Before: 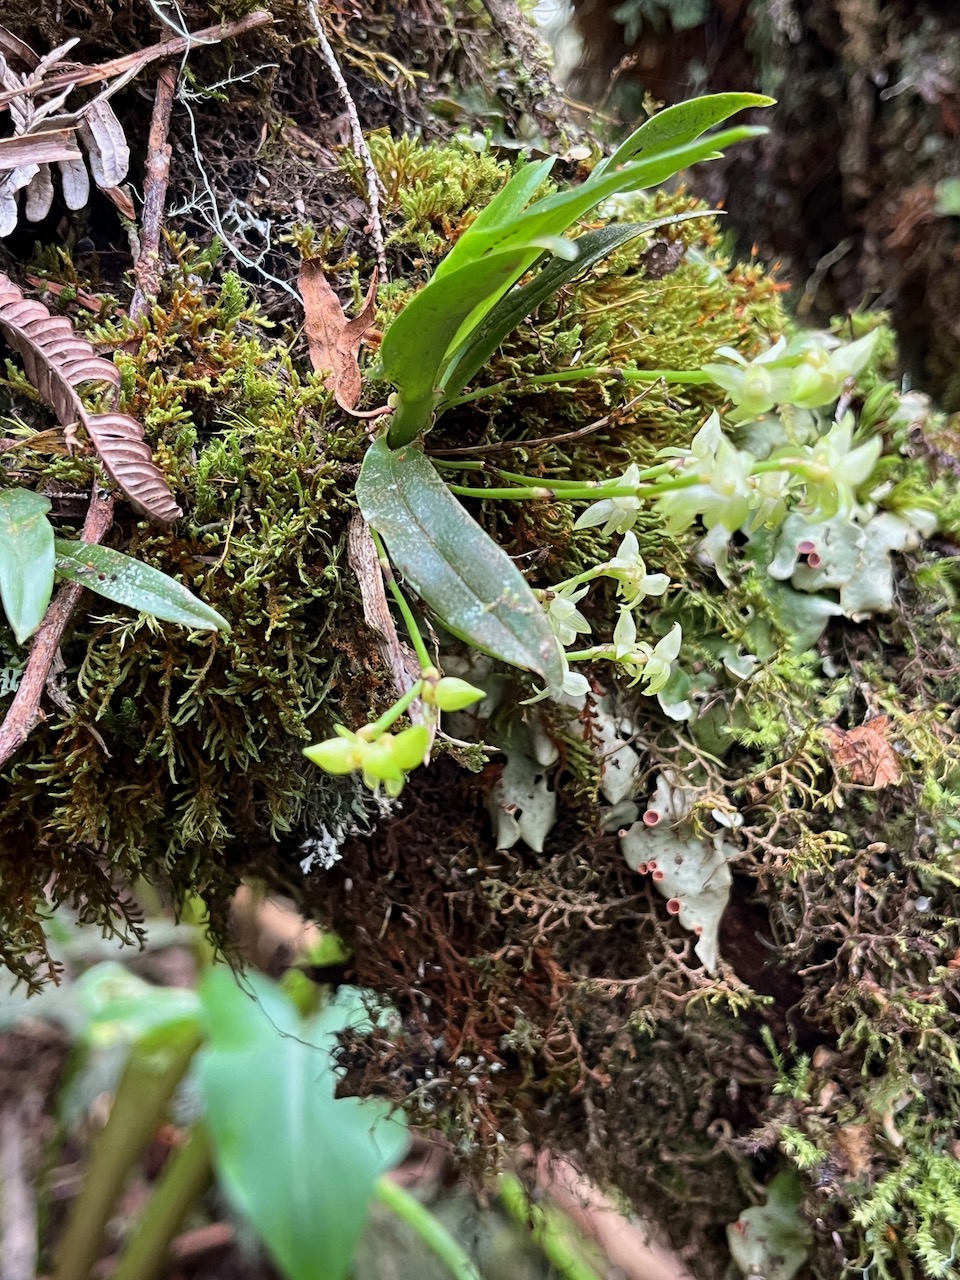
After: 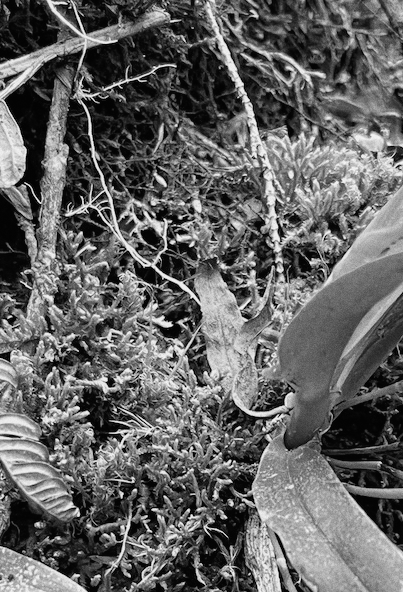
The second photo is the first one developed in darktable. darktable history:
monochrome: a 32, b 64, size 2.3
color balance: lift [1.001, 1.007, 1, 0.993], gamma [1.023, 1.026, 1.01, 0.974], gain [0.964, 1.059, 1.073, 0.927]
grain: coarseness 0.47 ISO
crop and rotate: left 10.817%, top 0.062%, right 47.194%, bottom 53.626%
